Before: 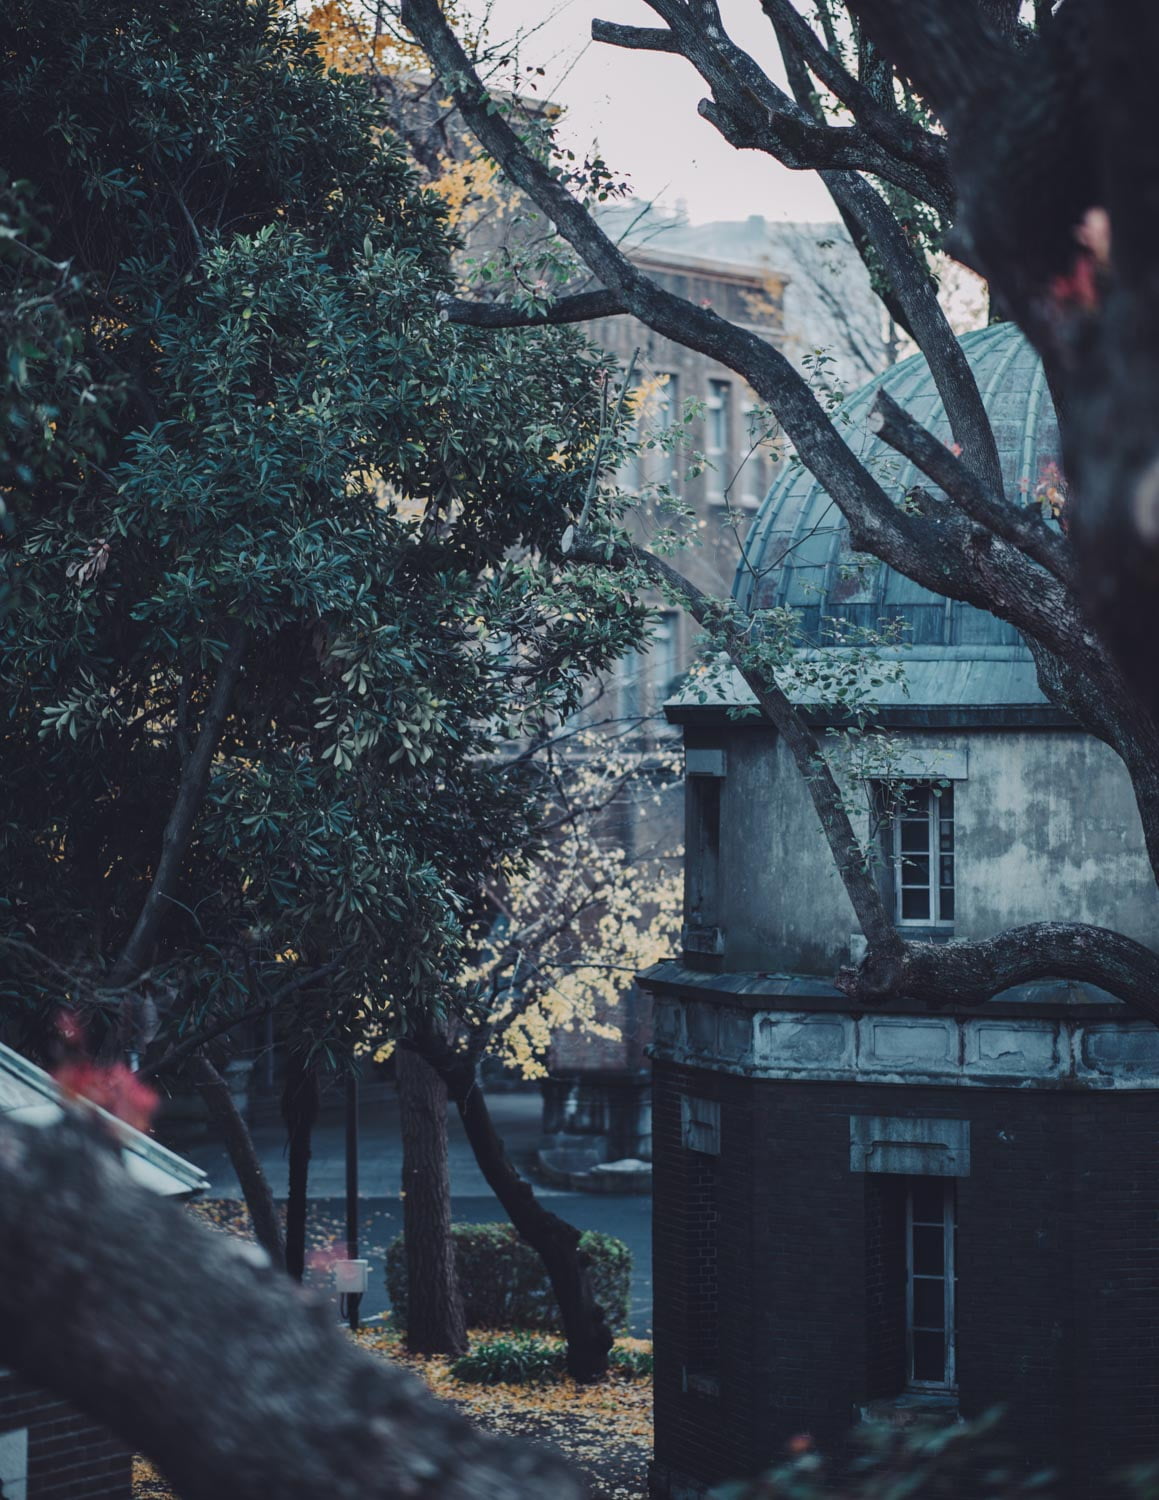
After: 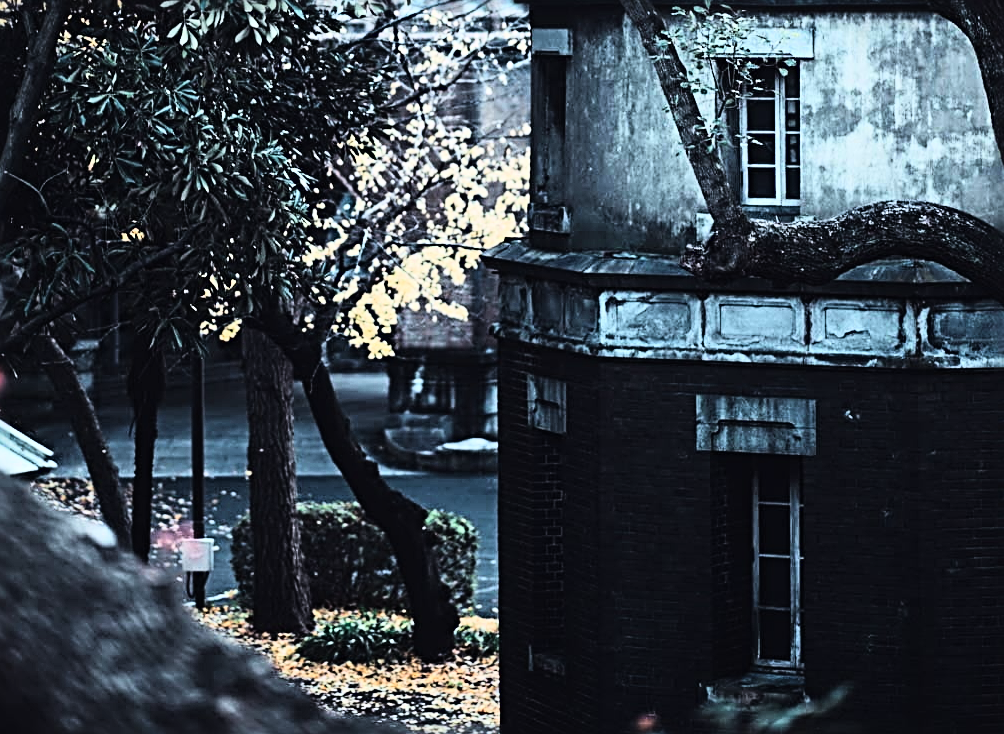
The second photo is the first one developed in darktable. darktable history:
crop and rotate: left 13.306%, top 48.129%, bottom 2.928%
sharpen: radius 3.69, amount 0.928
contrast brightness saturation: saturation -0.05
rgb curve: curves: ch0 [(0, 0) (0.21, 0.15) (0.24, 0.21) (0.5, 0.75) (0.75, 0.96) (0.89, 0.99) (1, 1)]; ch1 [(0, 0.02) (0.21, 0.13) (0.25, 0.2) (0.5, 0.67) (0.75, 0.9) (0.89, 0.97) (1, 1)]; ch2 [(0, 0.02) (0.21, 0.13) (0.25, 0.2) (0.5, 0.67) (0.75, 0.9) (0.89, 0.97) (1, 1)], compensate middle gray true
